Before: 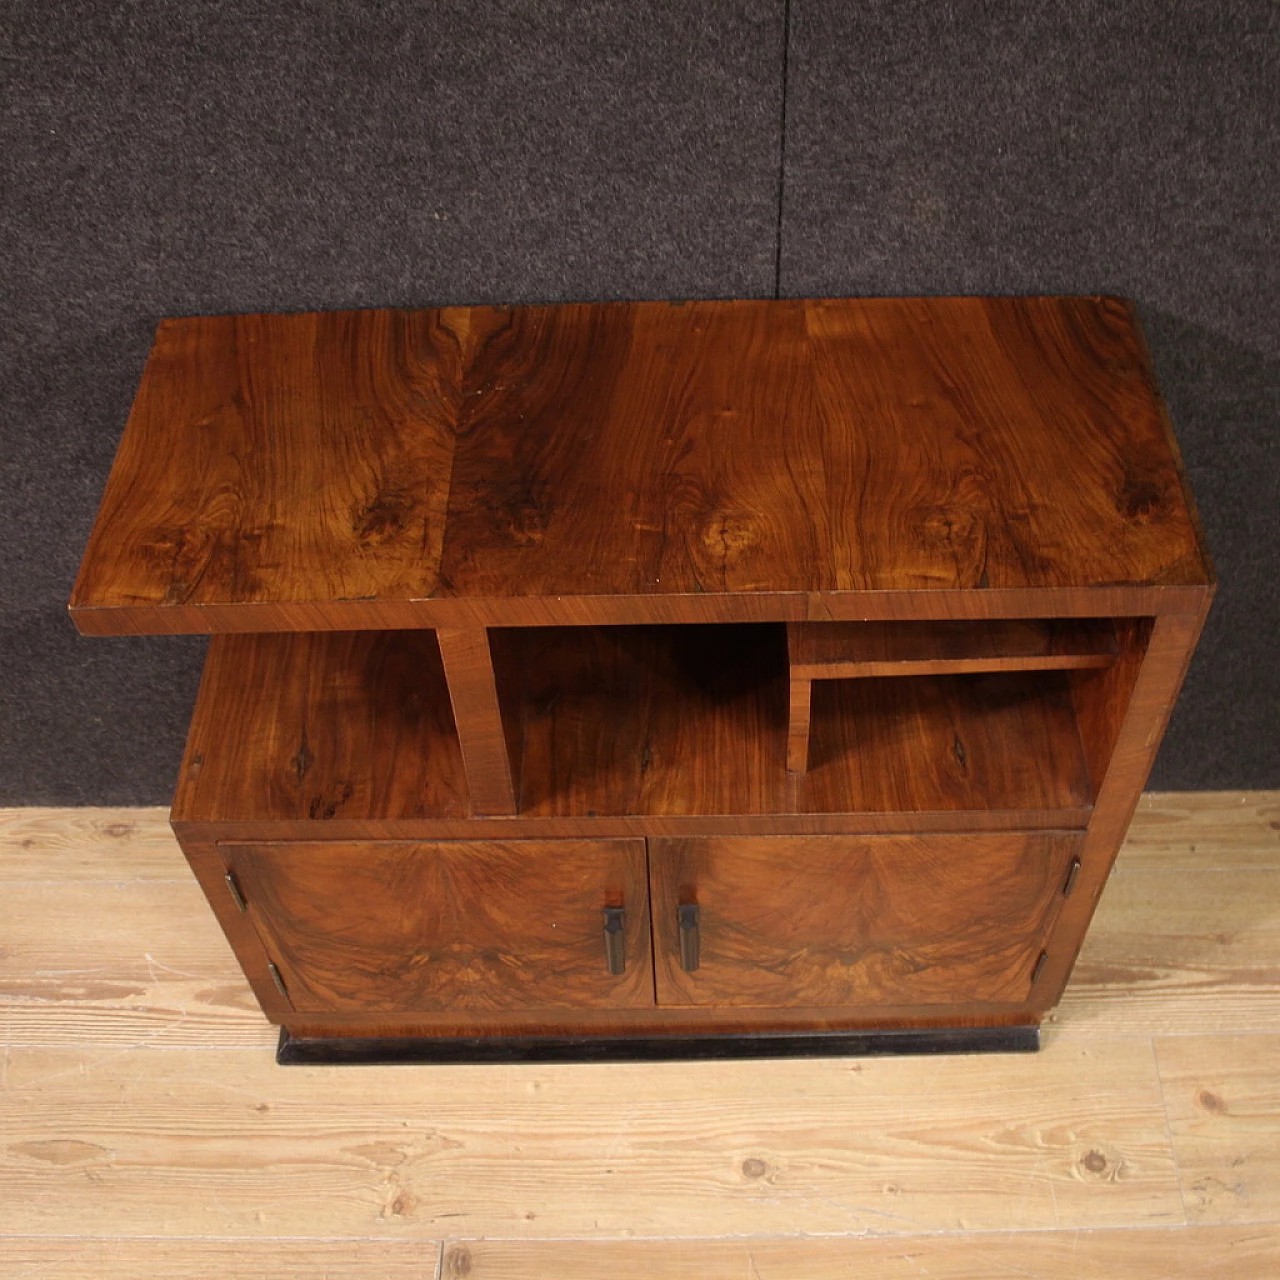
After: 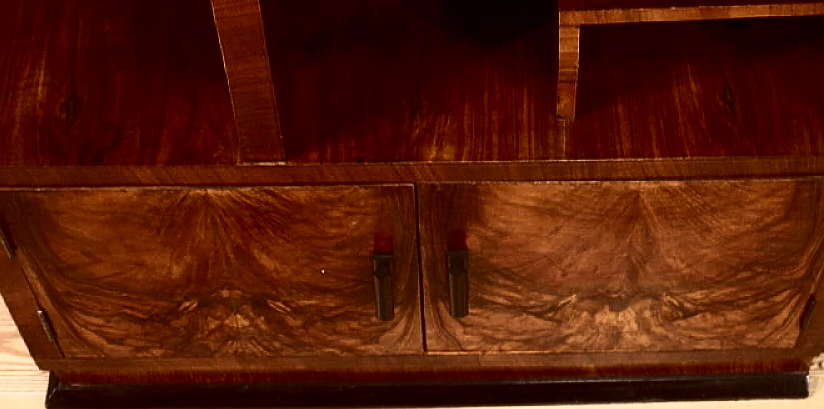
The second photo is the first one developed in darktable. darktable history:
contrast brightness saturation: contrast 0.5, saturation -0.1
rgb levels: mode RGB, independent channels, levels [[0, 0.5, 1], [0, 0.521, 1], [0, 0.536, 1]]
crop: left 18.091%, top 51.13%, right 17.525%, bottom 16.85%
sharpen: amount 0.2
